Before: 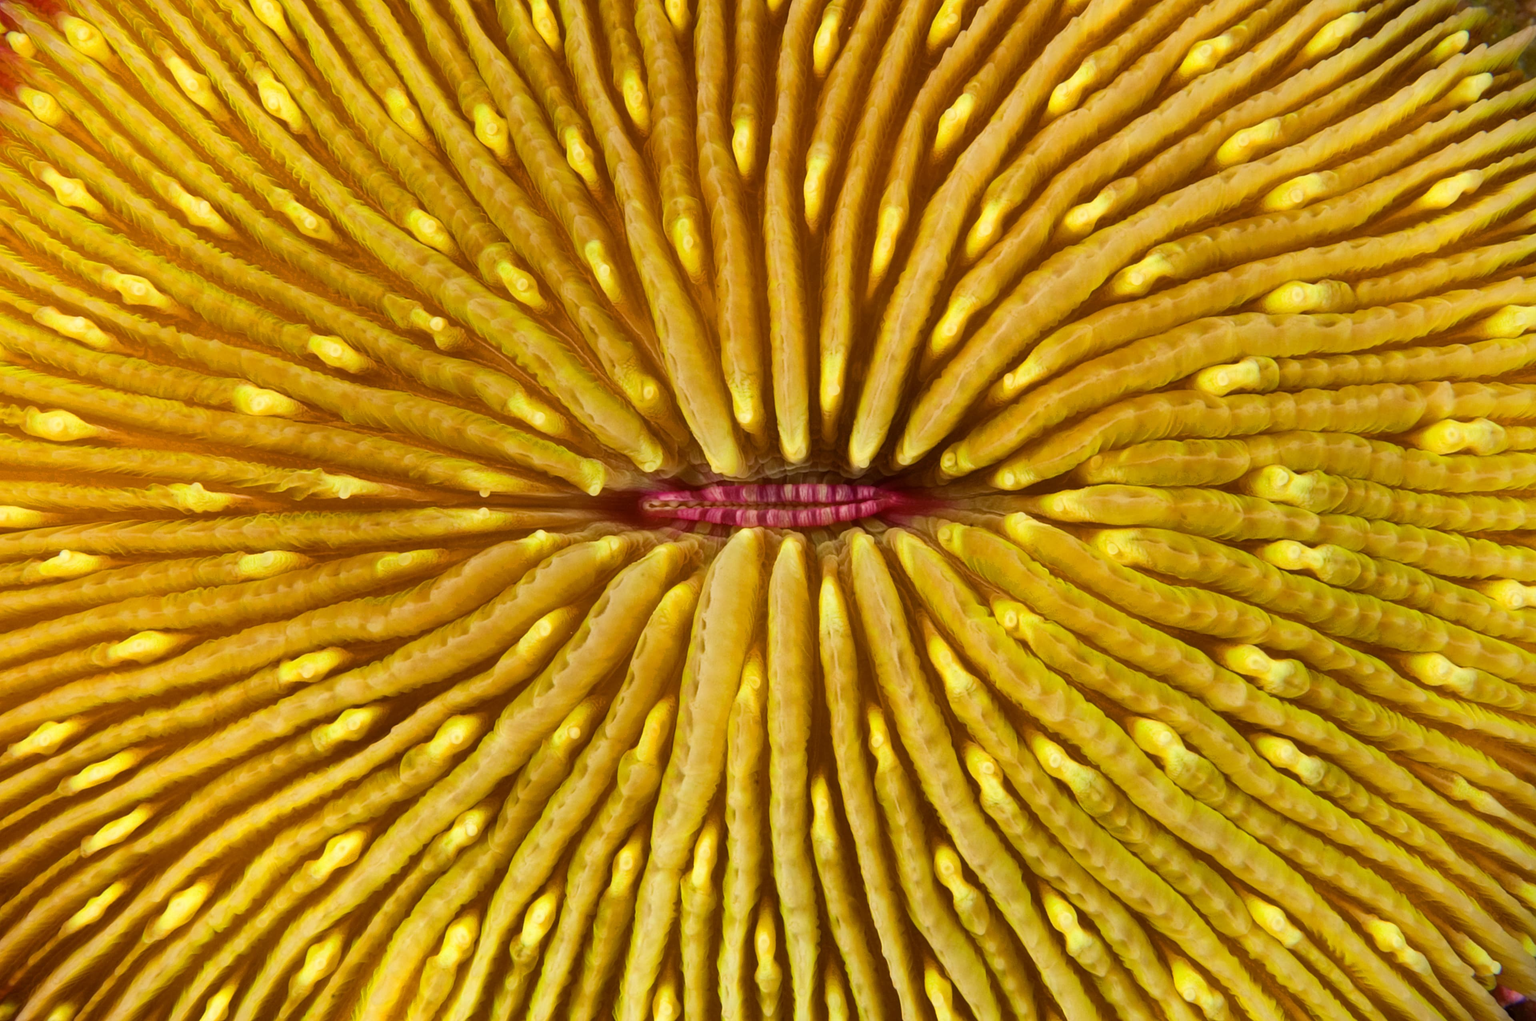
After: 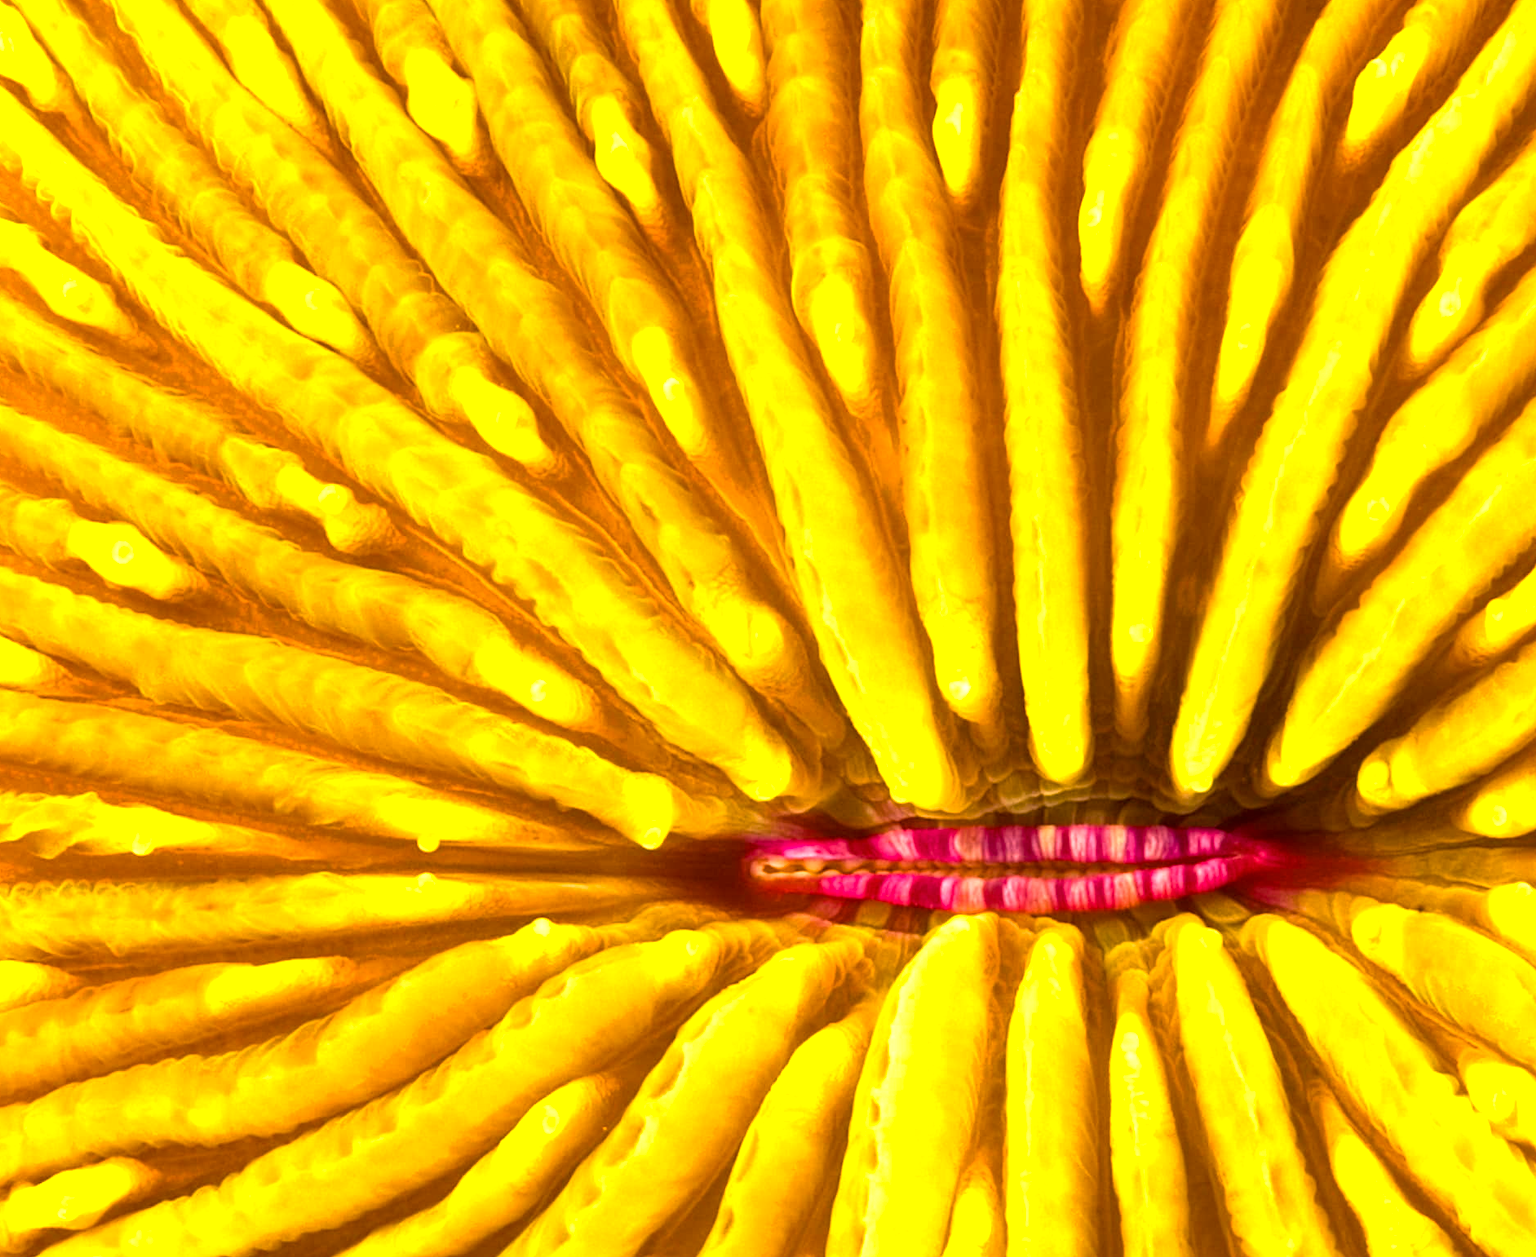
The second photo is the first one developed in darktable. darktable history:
exposure: black level correction 0.001, exposure 1 EV, compensate highlight preservation false
crop: left 17.9%, top 7.803%, right 33.063%, bottom 31.784%
color balance rgb: shadows lift › chroma 4.085%, shadows lift › hue 252.52°, highlights gain › chroma 2.045%, highlights gain › hue 44.83°, linear chroma grading › global chroma 15.144%, perceptual saturation grading › global saturation 15.159%, perceptual brilliance grading › highlights 9.957%, perceptual brilliance grading › shadows -4.653%, global vibrance 0.333%
